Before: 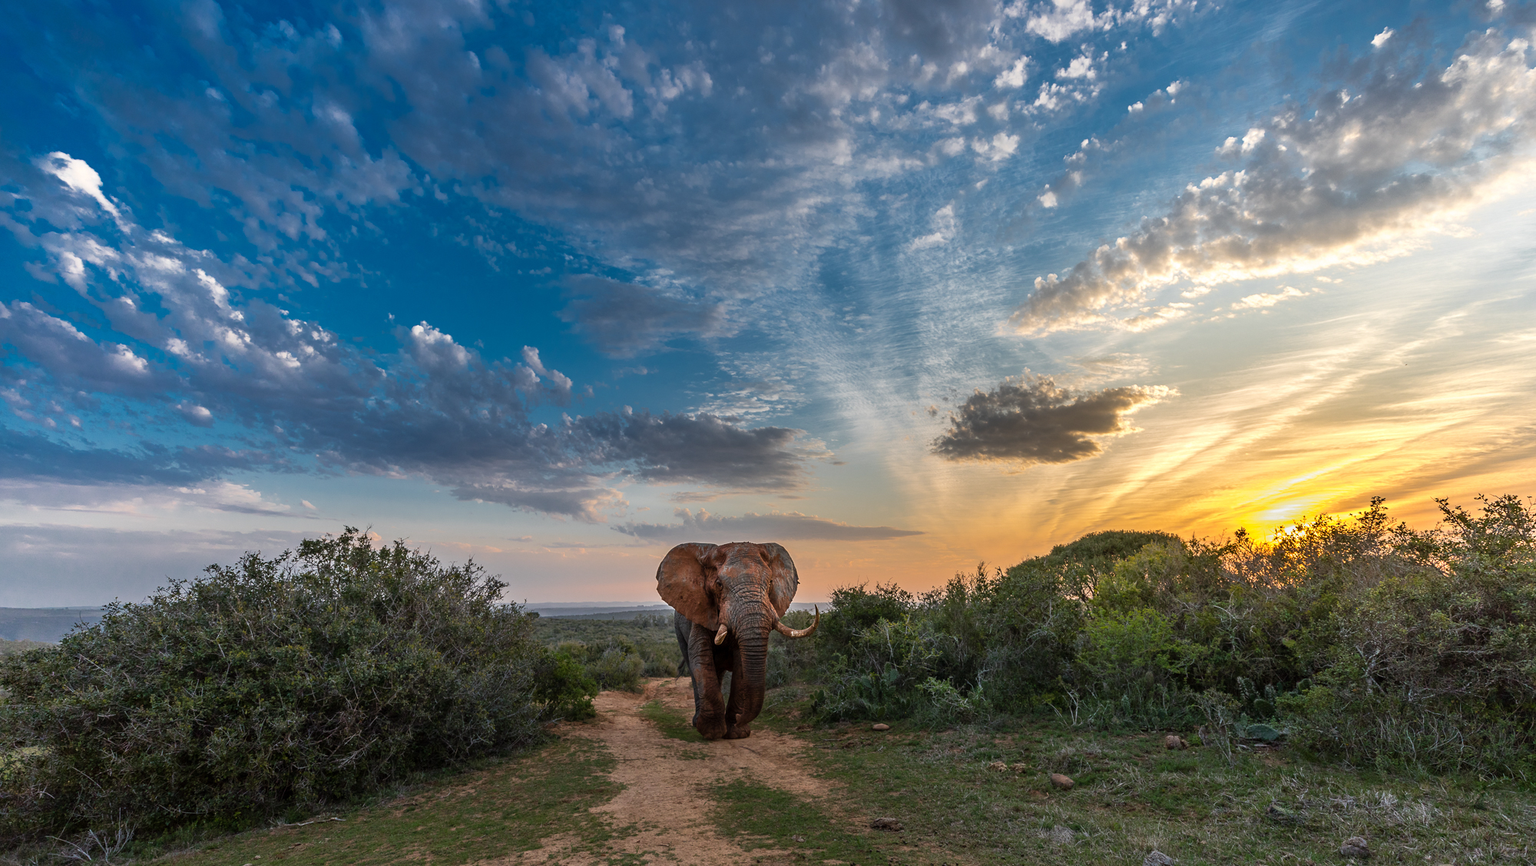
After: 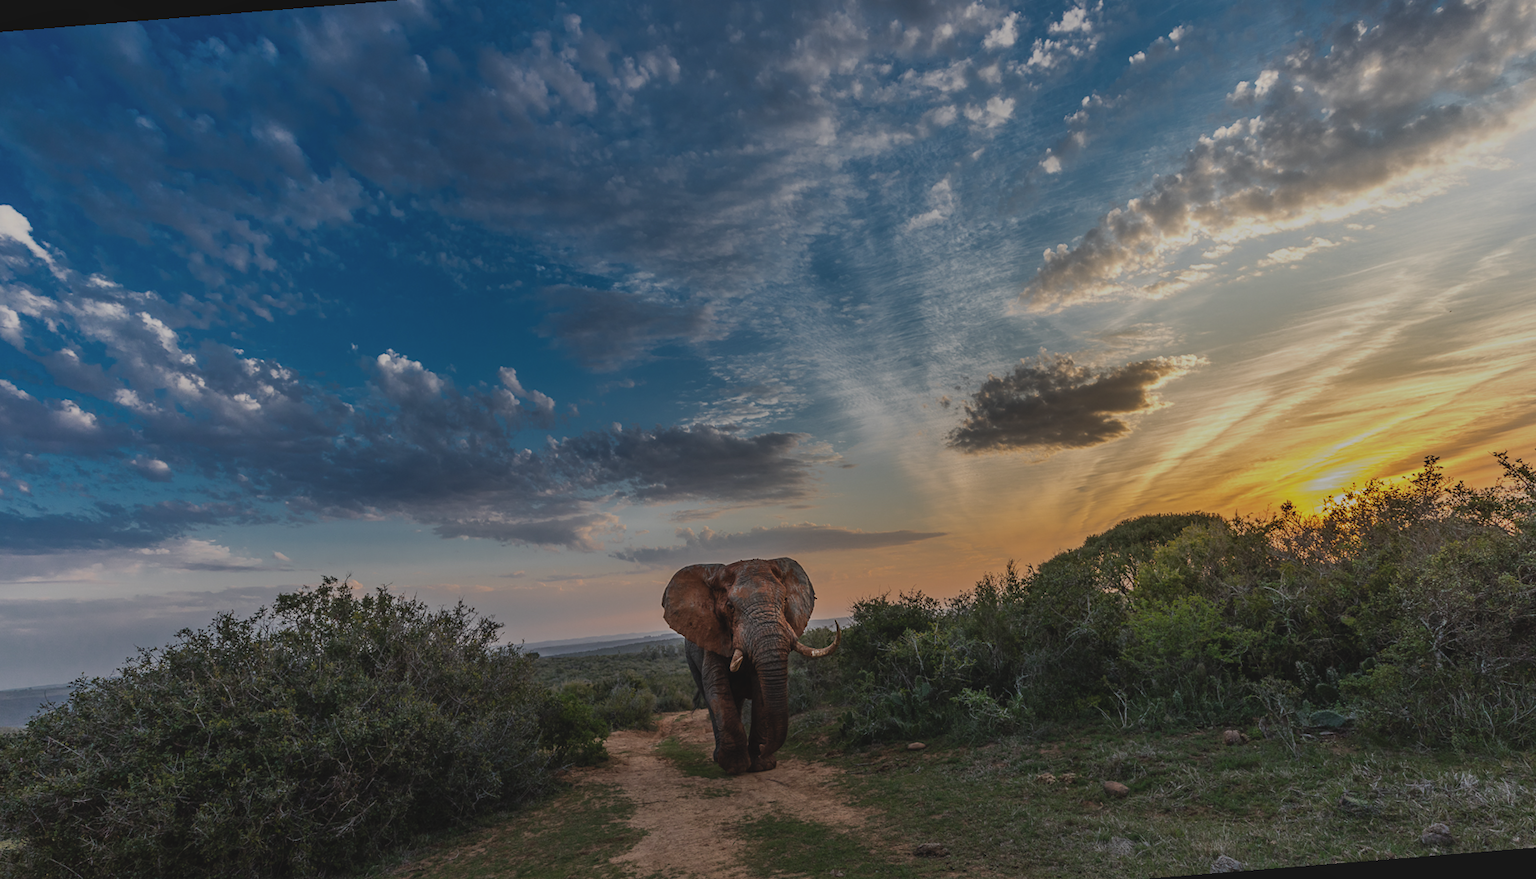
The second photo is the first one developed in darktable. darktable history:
exposure: black level correction -0.016, exposure -1.018 EV, compensate highlight preservation false
color balance rgb: contrast -10%
local contrast: detail 130%
rotate and perspective: rotation -4.57°, crop left 0.054, crop right 0.944, crop top 0.087, crop bottom 0.914
